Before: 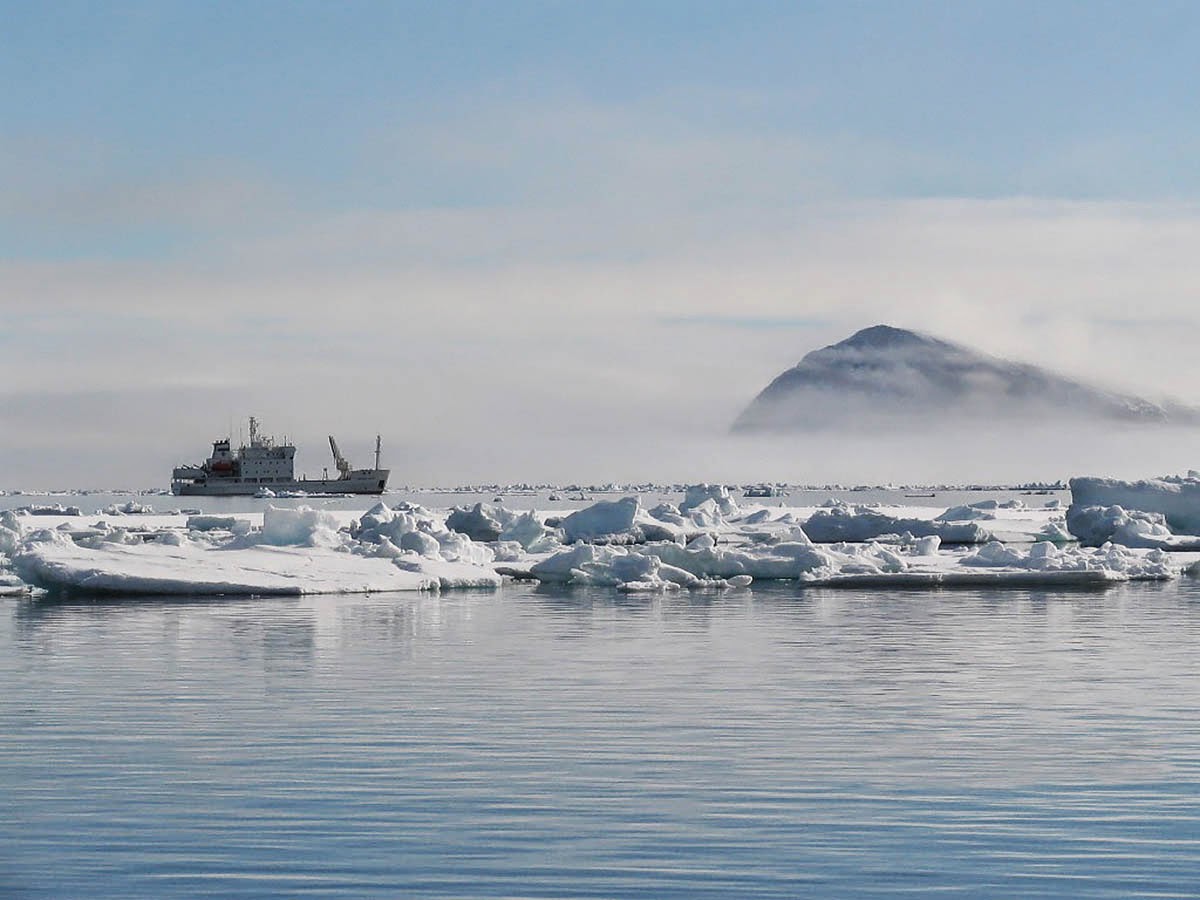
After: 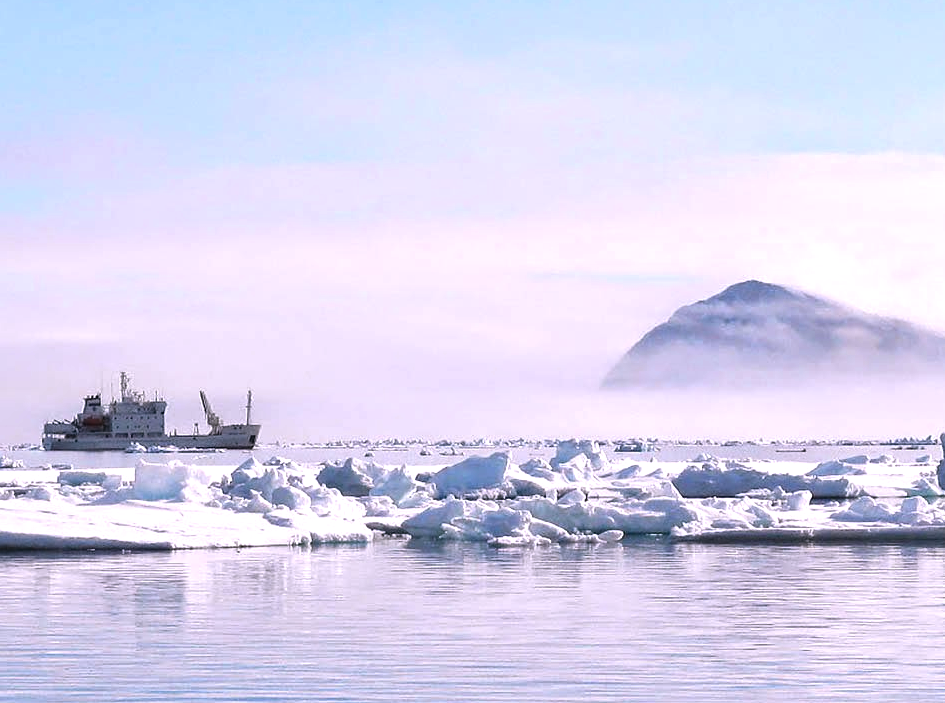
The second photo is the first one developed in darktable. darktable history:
crop and rotate: left 10.77%, top 5.1%, right 10.41%, bottom 16.76%
tone equalizer: on, module defaults
exposure: black level correction 0, exposure 0.7 EV, compensate exposure bias true, compensate highlight preservation false
color zones: curves: ch0 [(0.068, 0.464) (0.25, 0.5) (0.48, 0.508) (0.75, 0.536) (0.886, 0.476) (0.967, 0.456)]; ch1 [(0.066, 0.456) (0.25, 0.5) (0.616, 0.508) (0.746, 0.56) (0.934, 0.444)]
white balance: red 1.066, blue 1.119
